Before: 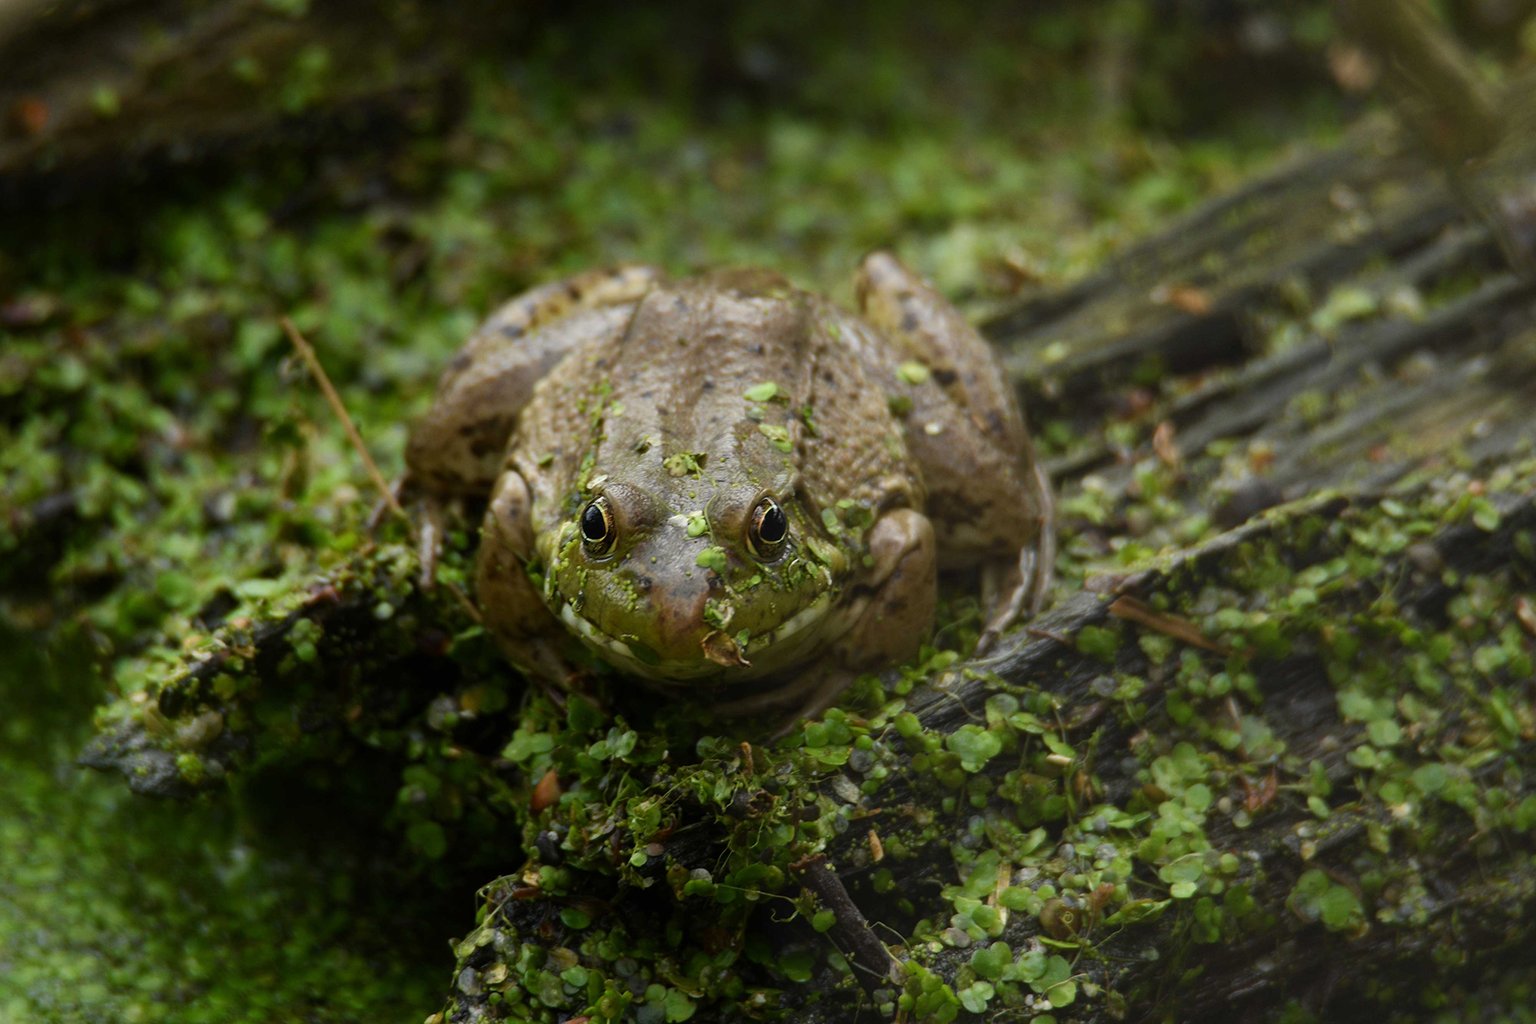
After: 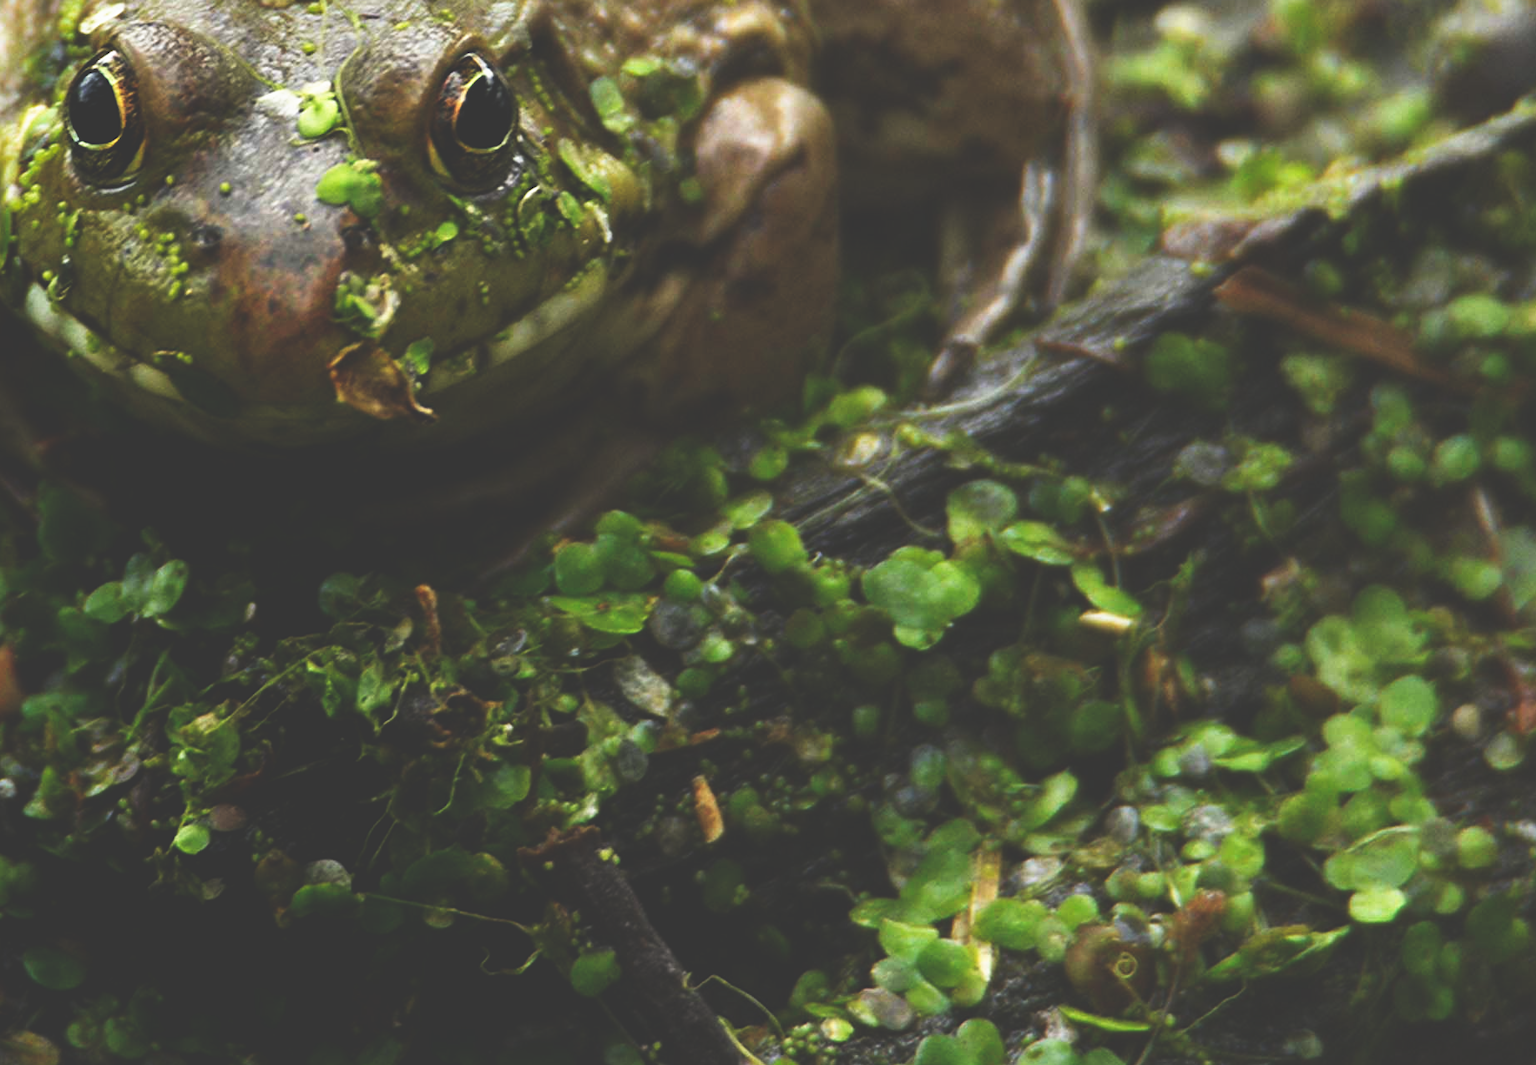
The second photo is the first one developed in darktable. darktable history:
base curve: curves: ch0 [(0, 0.036) (0.007, 0.037) (0.604, 0.887) (1, 1)], preserve colors none
crop: left 35.836%, top 46.214%, right 18.14%, bottom 5.911%
